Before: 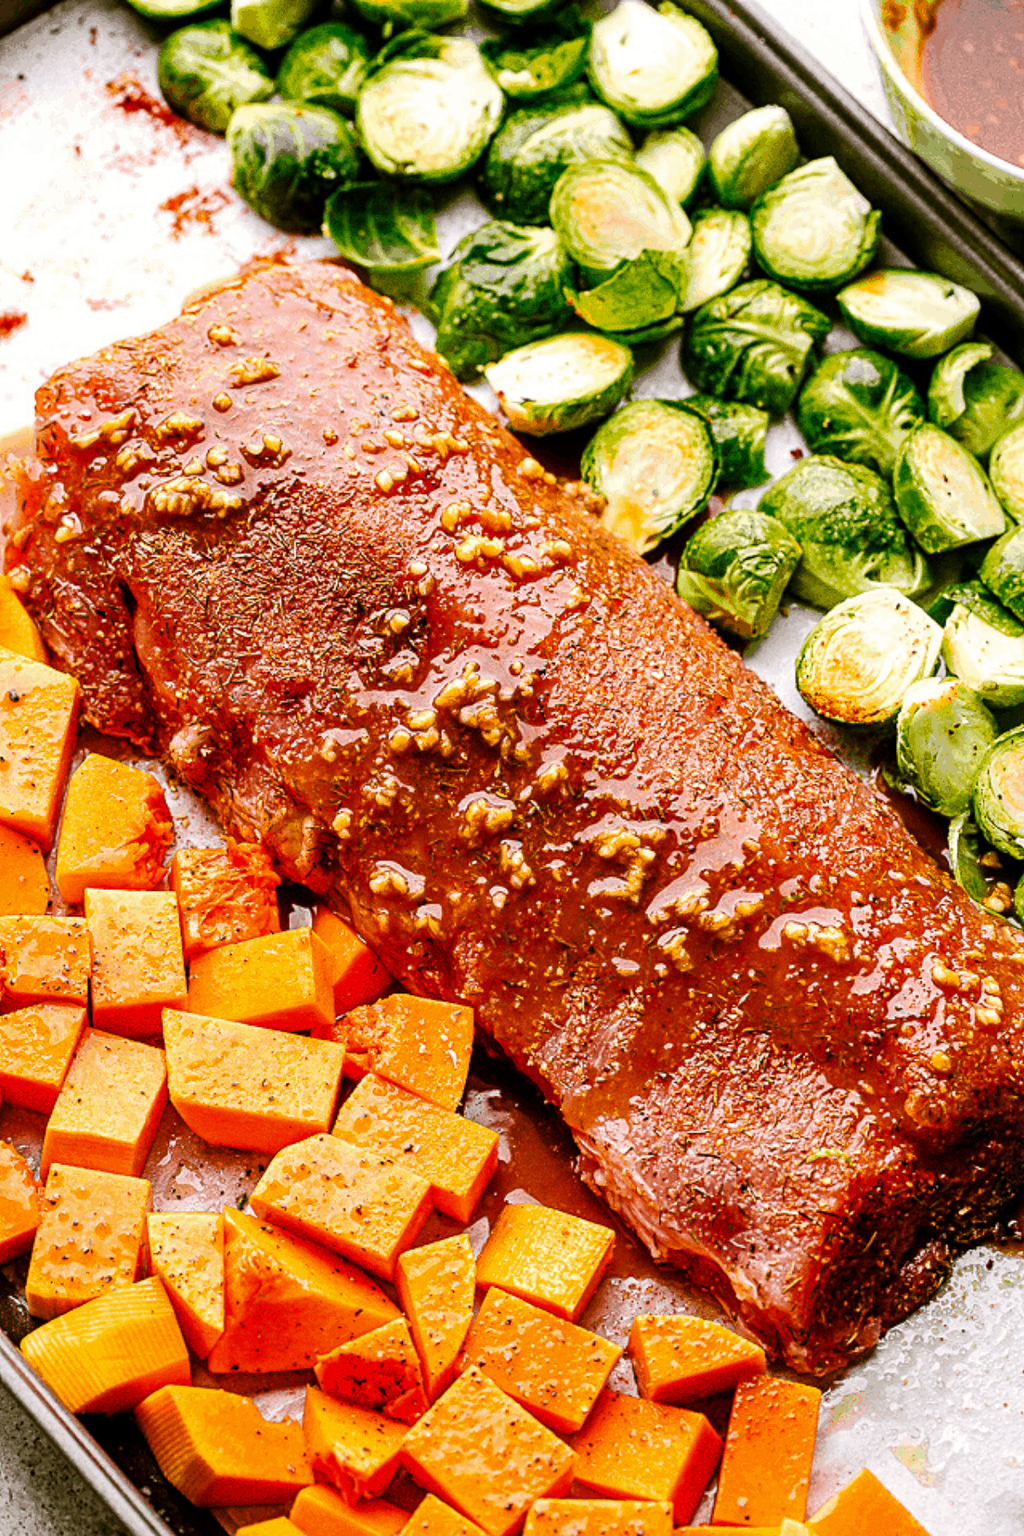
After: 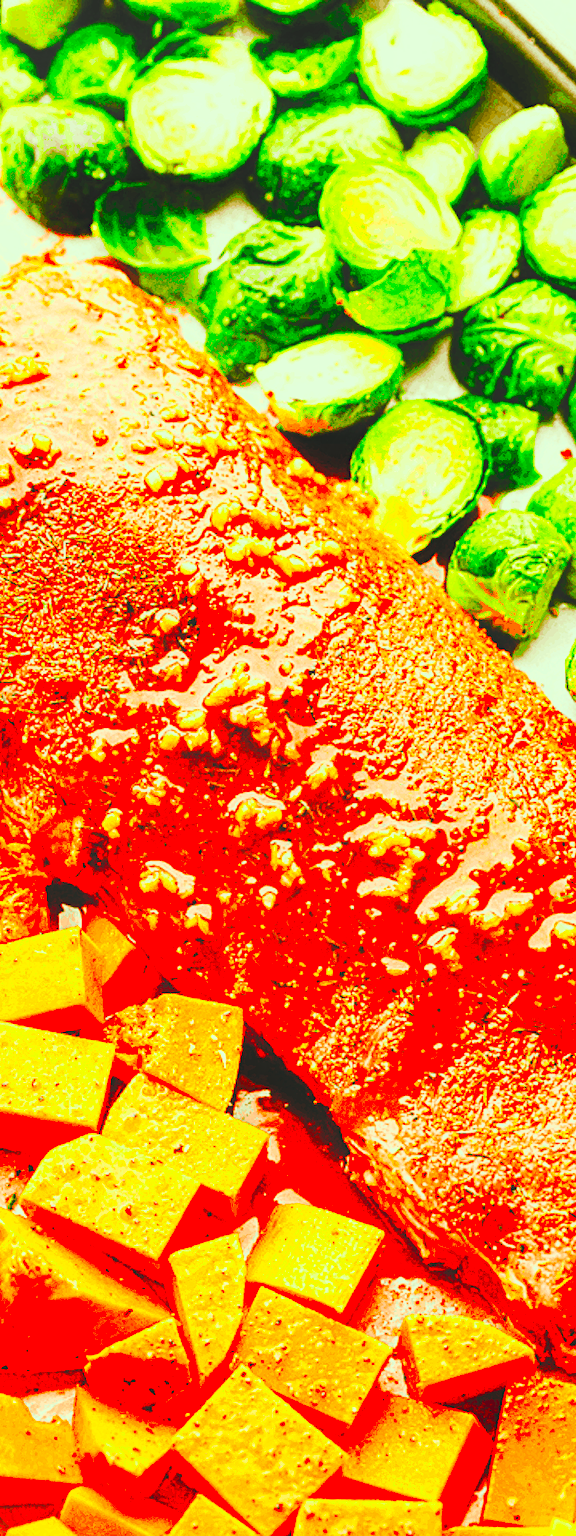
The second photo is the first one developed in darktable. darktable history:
shadows and highlights: radius 264.75, soften with gaussian
crop and rotate: left 22.516%, right 21.234%
contrast brightness saturation: brightness 1
base curve: curves: ch0 [(0, 0) (0.032, 0.025) (0.121, 0.166) (0.206, 0.329) (0.605, 0.79) (1, 1)], preserve colors none
color correction: highlights a* -10.77, highlights b* 9.8, saturation 1.72
contrast equalizer: y [[0.5, 0.486, 0.447, 0.446, 0.489, 0.5], [0.5 ×6], [0.5 ×6], [0 ×6], [0 ×6]]
